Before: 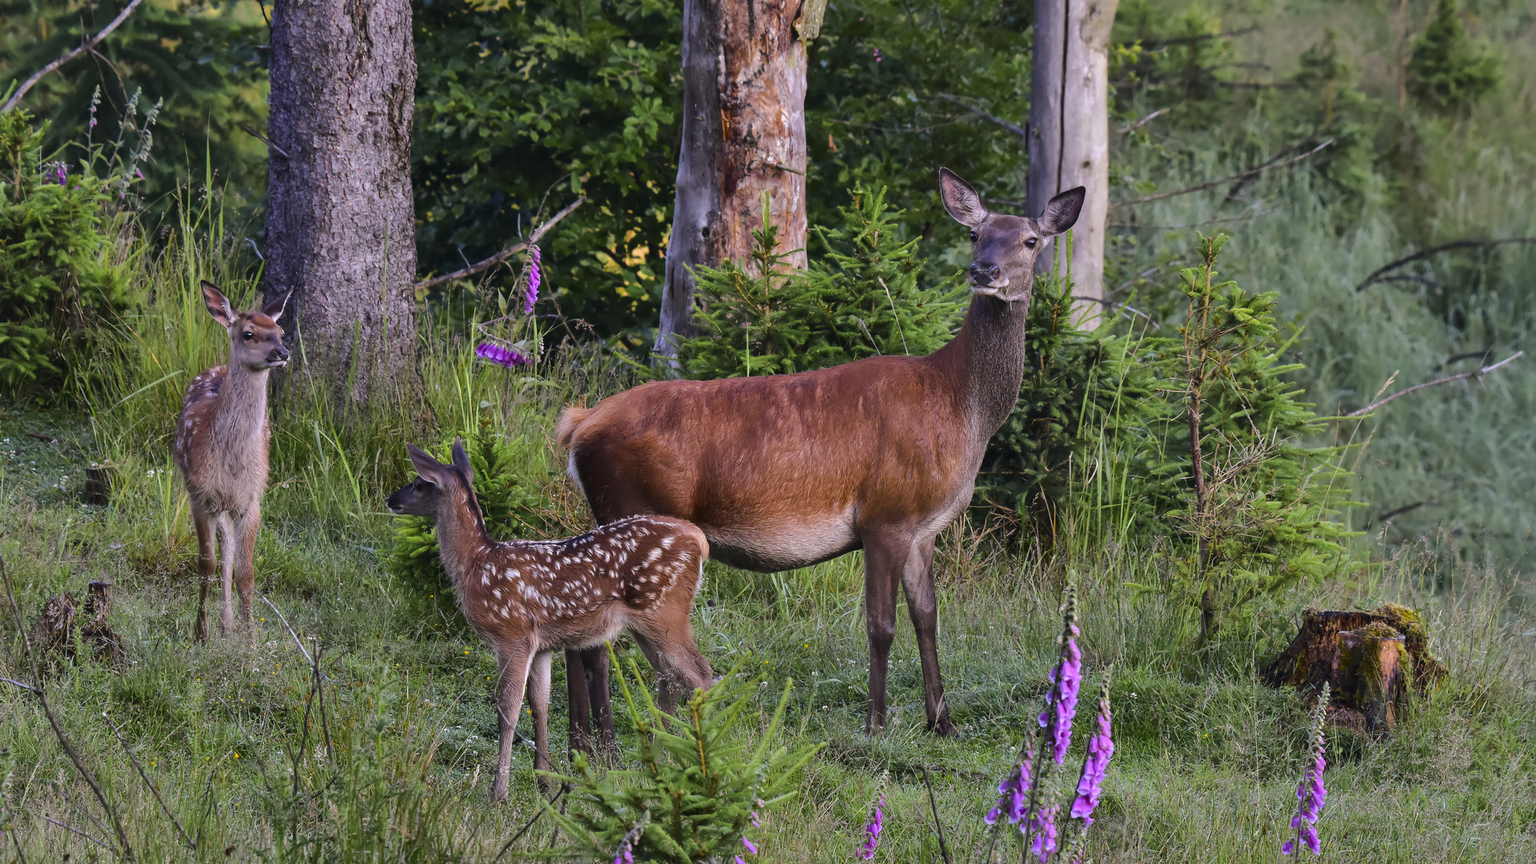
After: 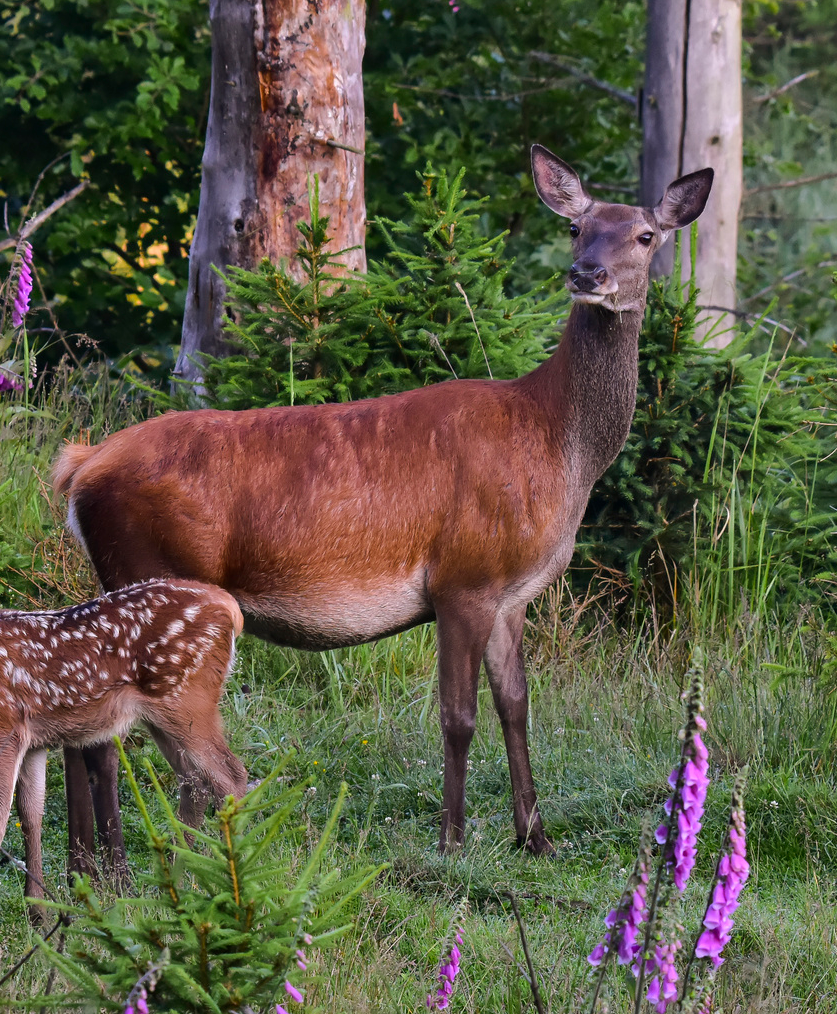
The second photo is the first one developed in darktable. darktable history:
crop: left 33.53%, top 6.064%, right 22.732%
